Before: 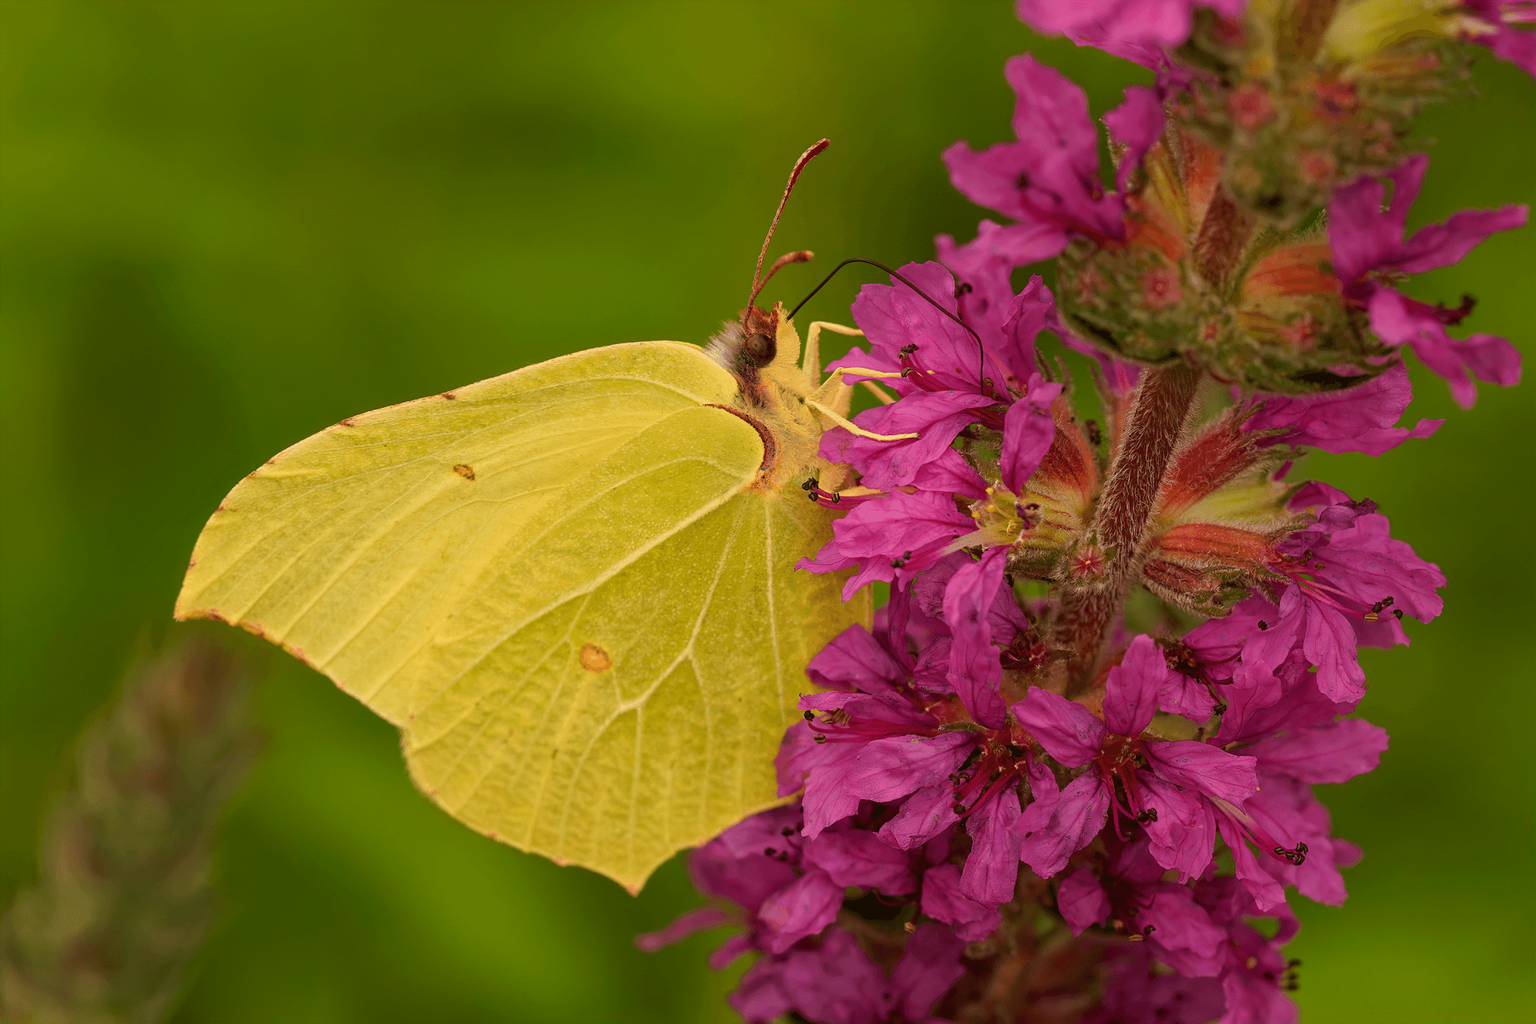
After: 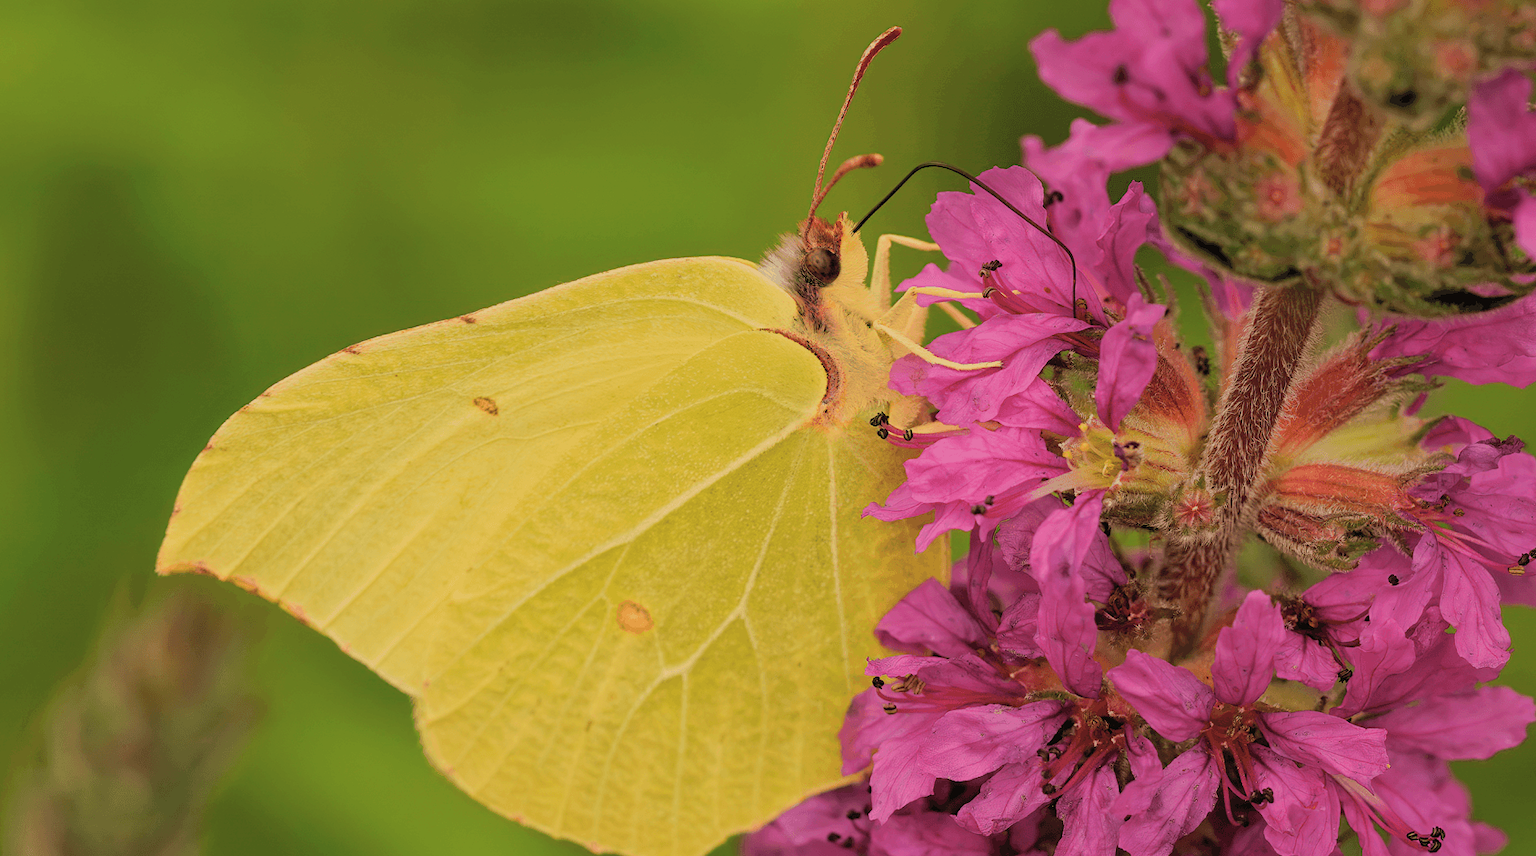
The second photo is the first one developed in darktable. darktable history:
crop and rotate: left 2.425%, top 11.305%, right 9.6%, bottom 15.08%
contrast brightness saturation: brightness 0.15
filmic rgb: black relative exposure -7.65 EV, white relative exposure 4.56 EV, hardness 3.61
white balance: emerald 1
